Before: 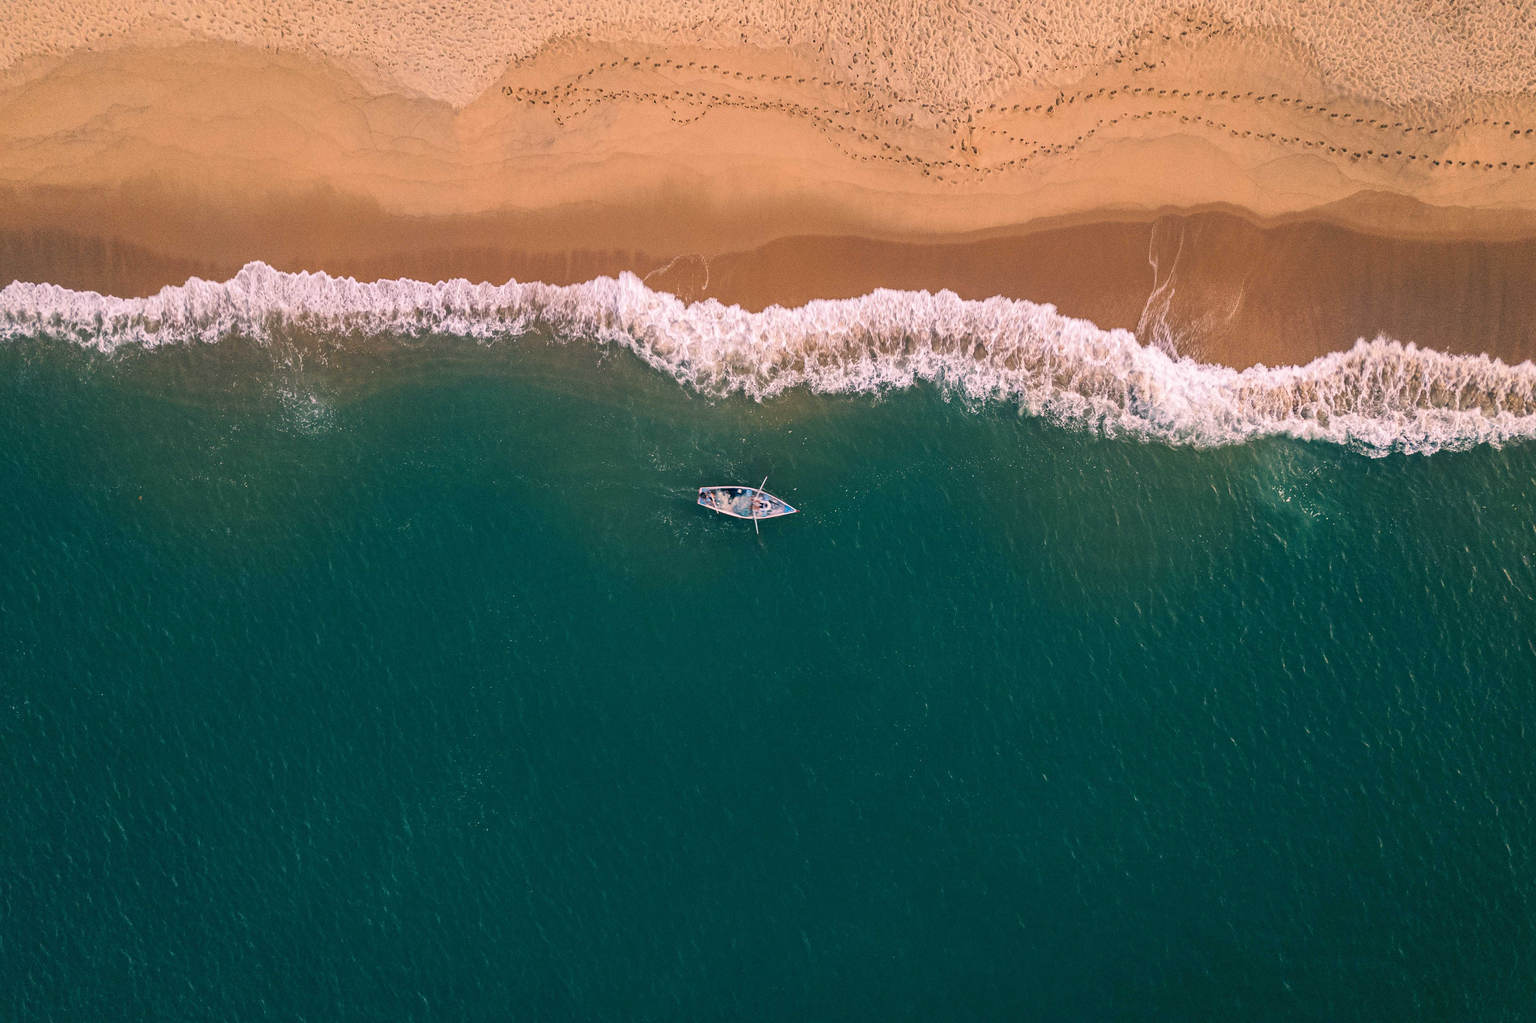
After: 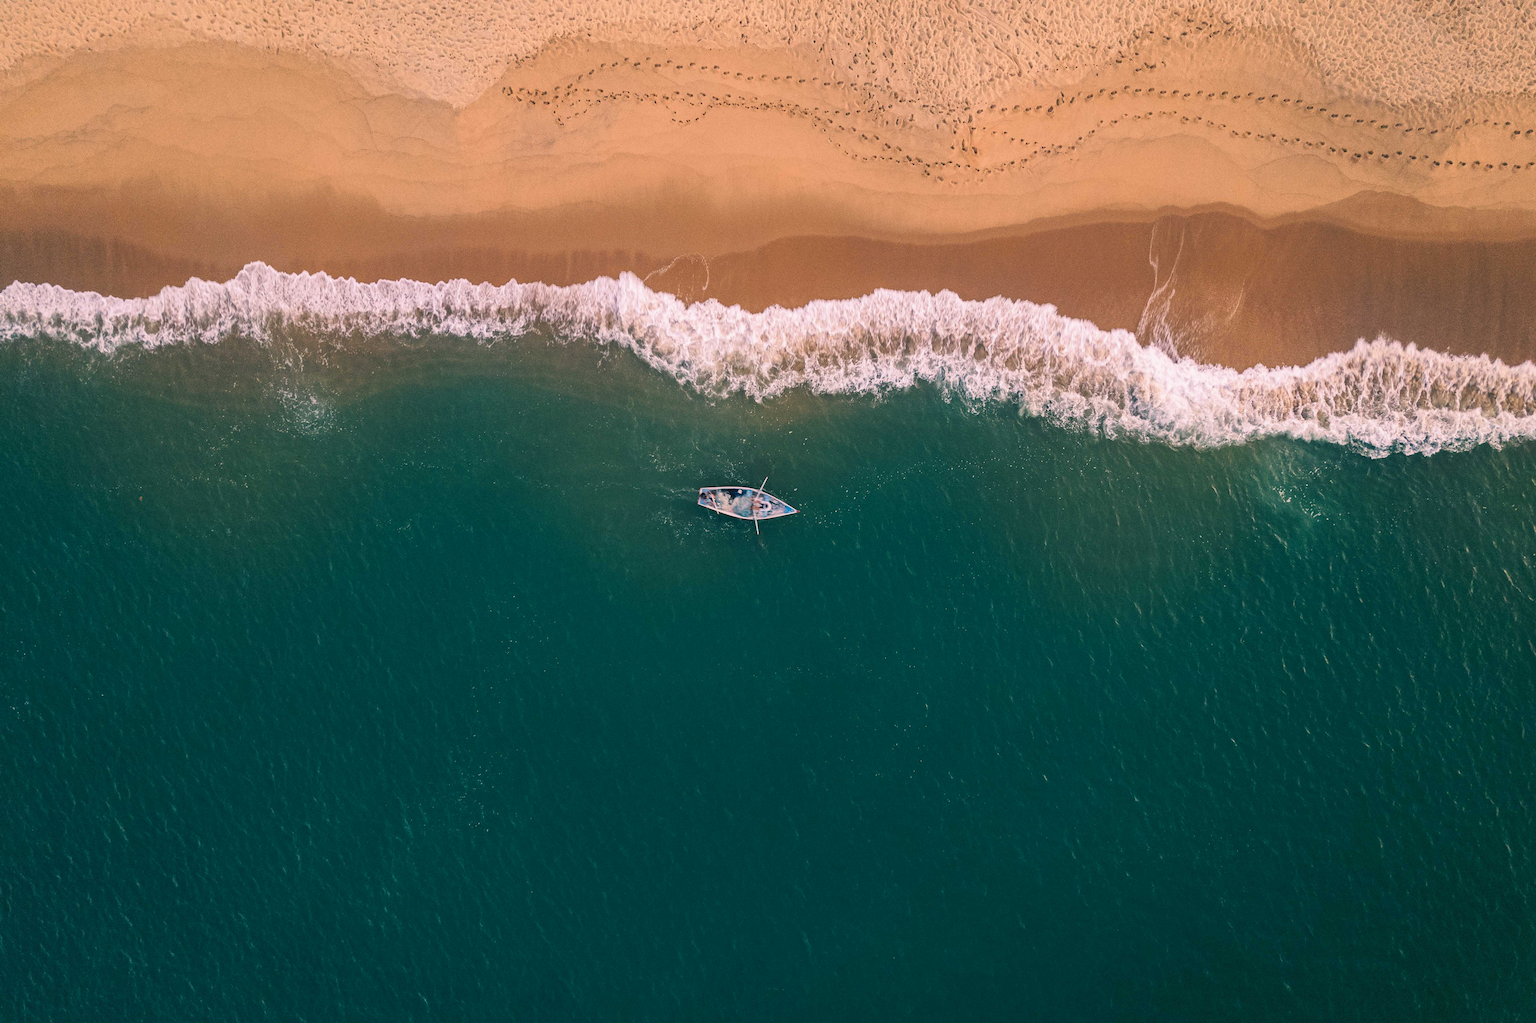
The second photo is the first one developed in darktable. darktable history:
contrast brightness saturation: contrast 0.07
contrast equalizer: octaves 7, y [[0.6 ×6], [0.55 ×6], [0 ×6], [0 ×6], [0 ×6]], mix -0.2
